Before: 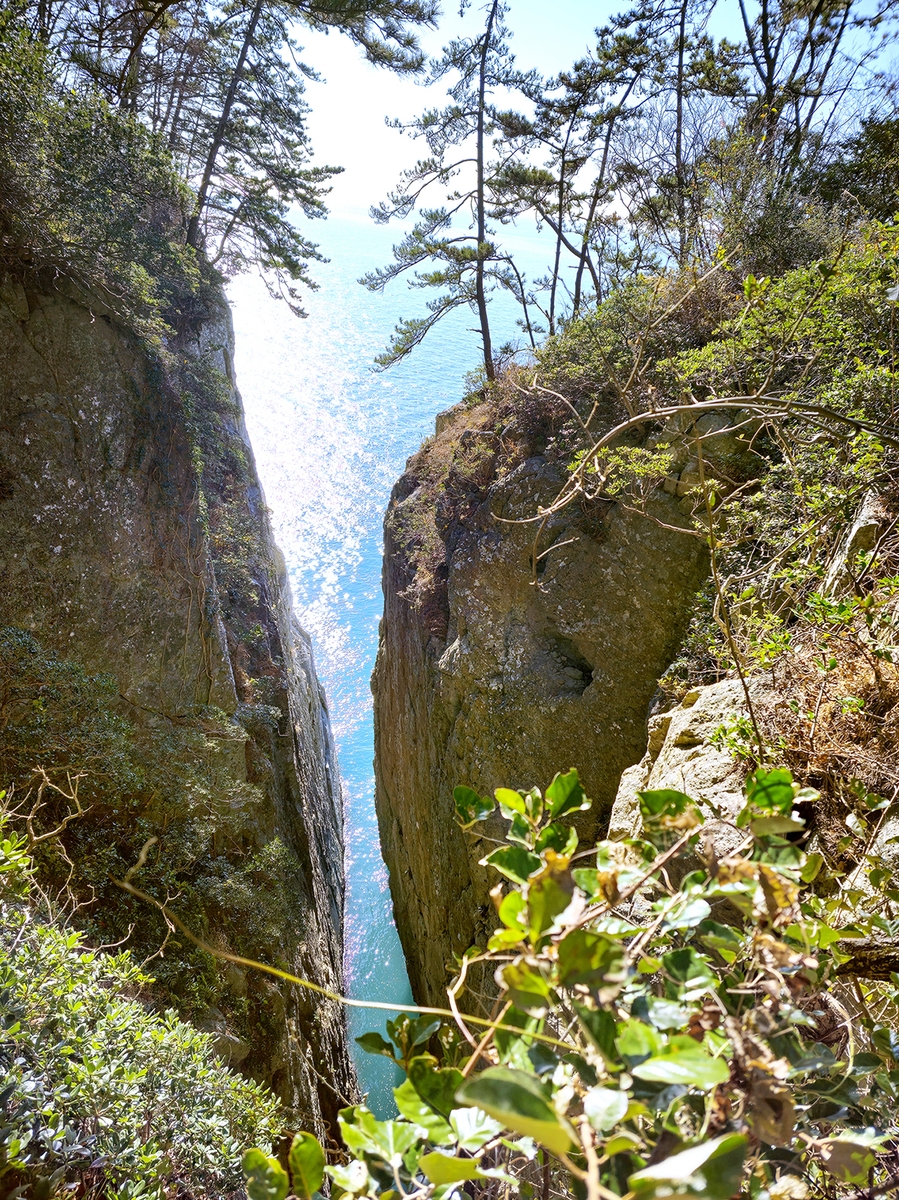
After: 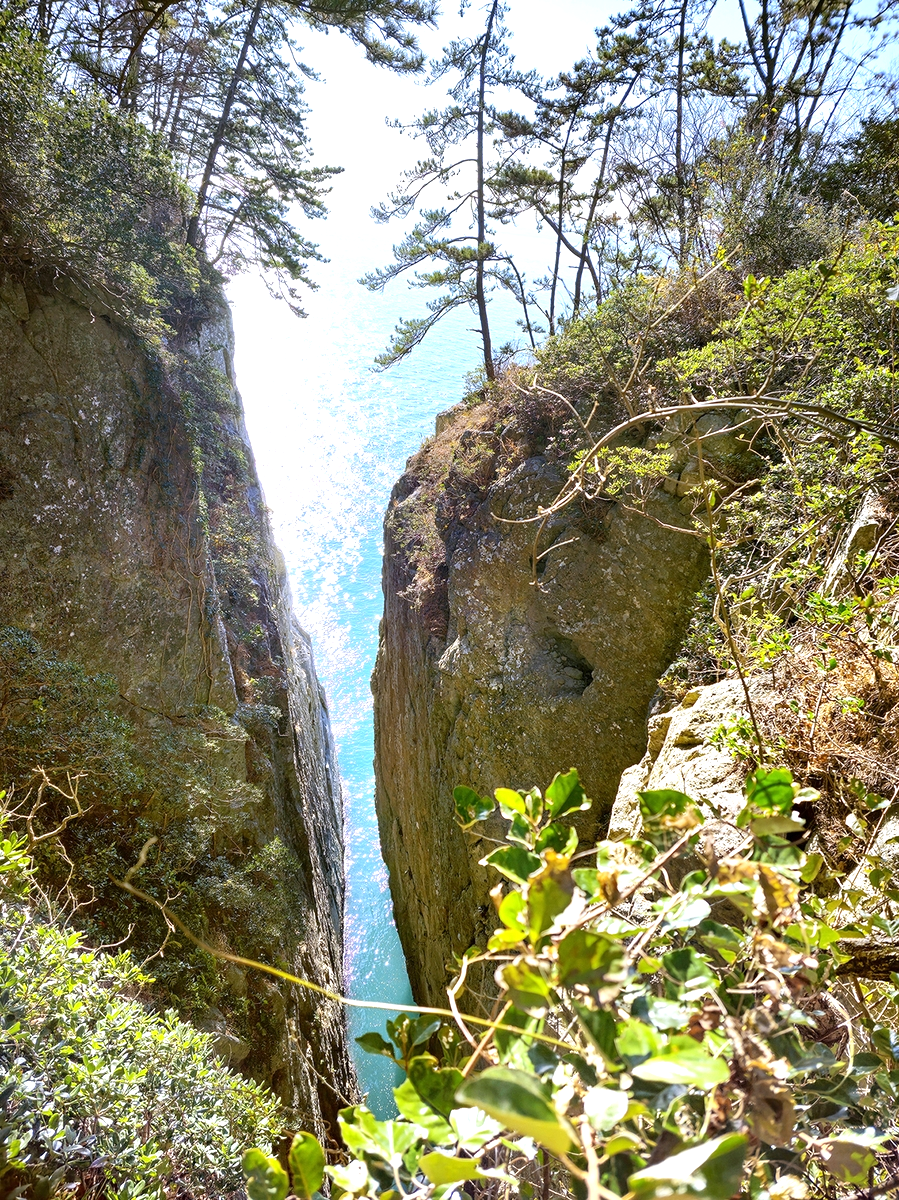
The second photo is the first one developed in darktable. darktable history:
exposure: exposure 0.43 EV, compensate highlight preservation false
